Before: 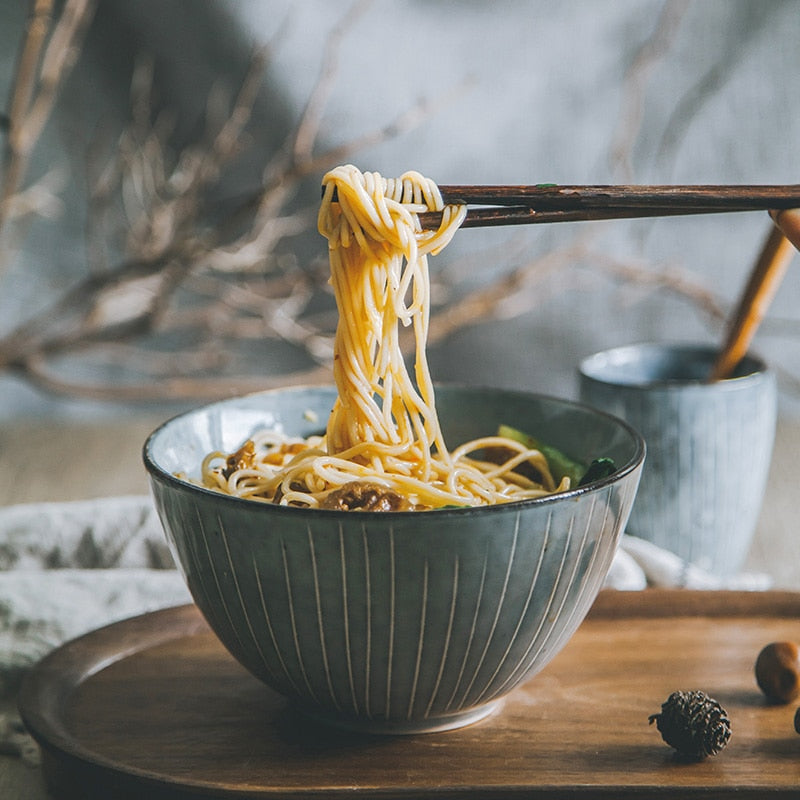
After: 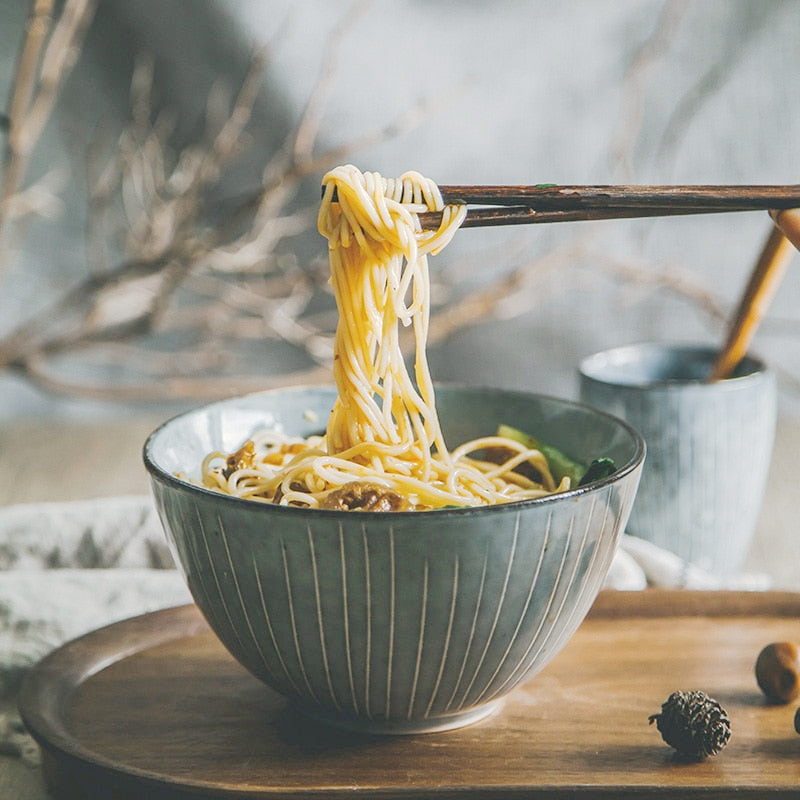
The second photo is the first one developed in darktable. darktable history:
color correction: highlights b* 2.9
base curve: curves: ch0 [(0, 0) (0.158, 0.273) (0.879, 0.895) (1, 1)], exposure shift 0.566, preserve colors none
